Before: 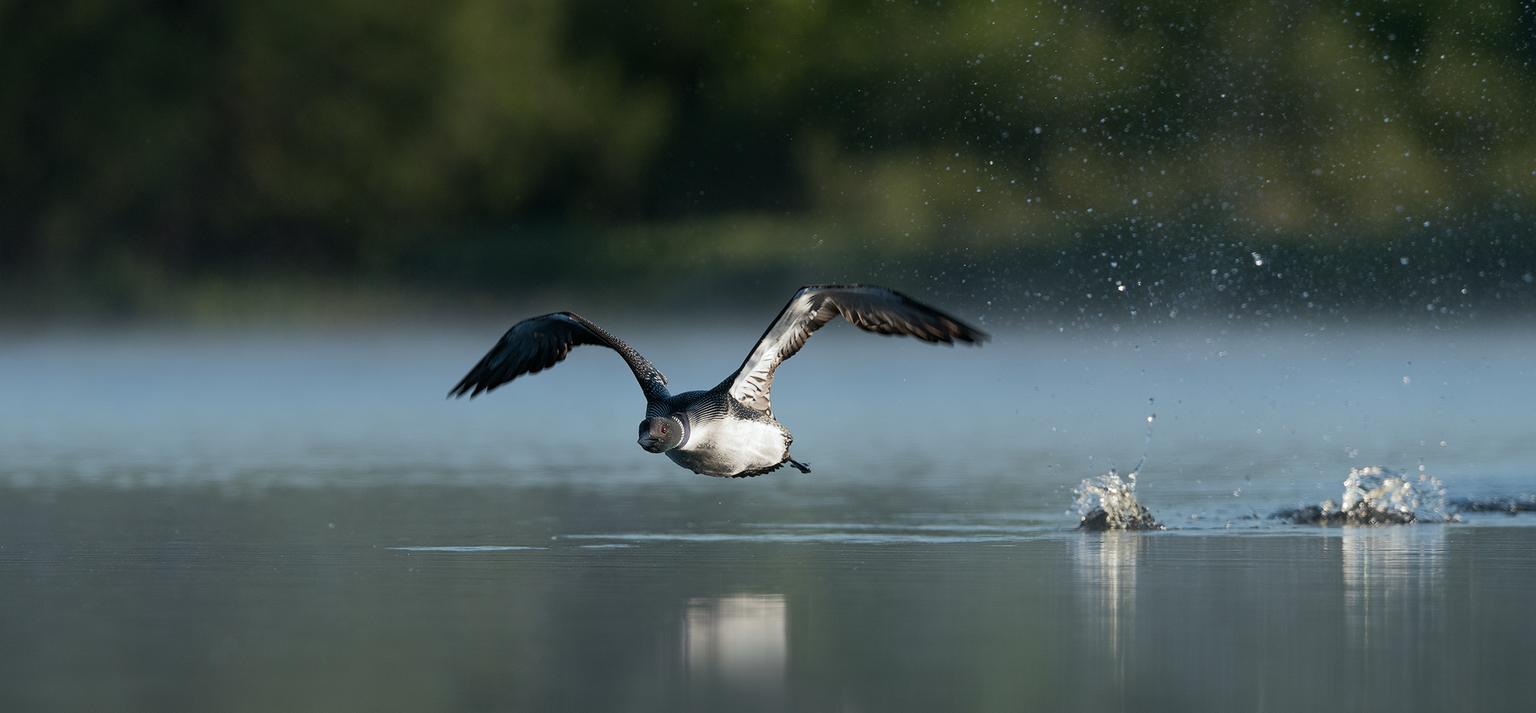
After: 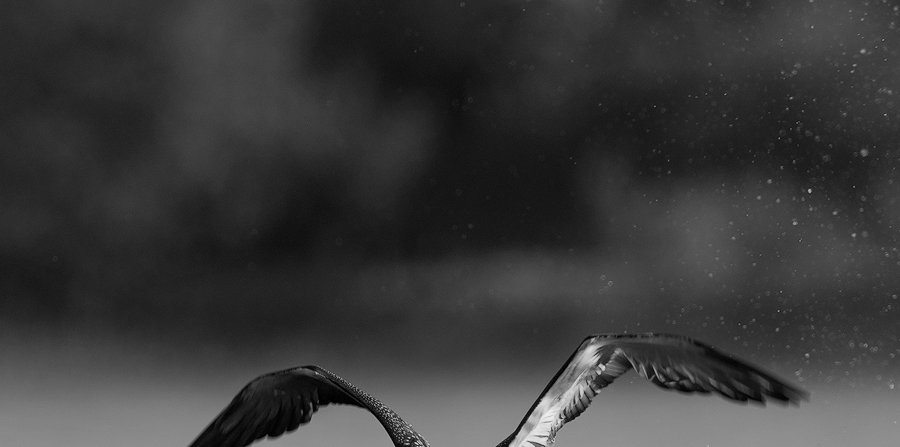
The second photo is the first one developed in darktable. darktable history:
crop: left 19.556%, right 30.401%, bottom 46.458%
color balance rgb: shadows lift › chroma 1%, shadows lift › hue 113°, highlights gain › chroma 0.2%, highlights gain › hue 333°, perceptual saturation grading › global saturation 20%, perceptual saturation grading › highlights -50%, perceptual saturation grading › shadows 25%, contrast -10%
monochrome: a -3.63, b -0.465
